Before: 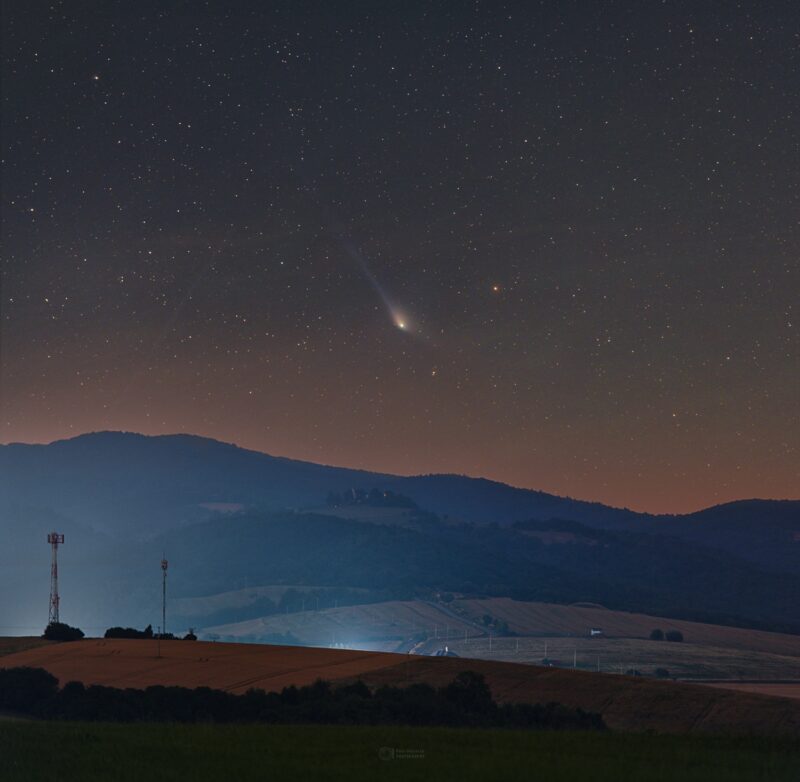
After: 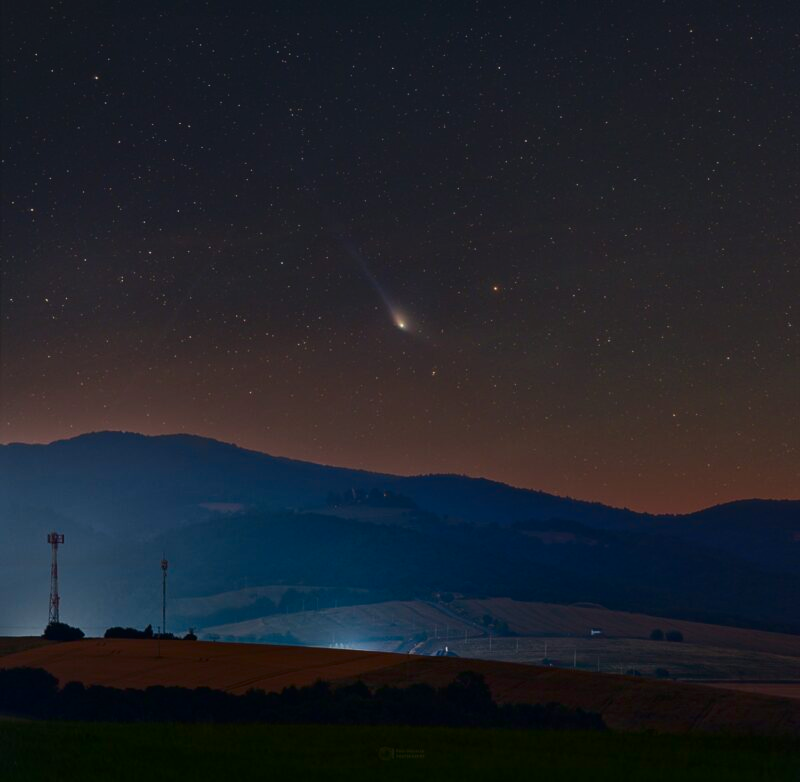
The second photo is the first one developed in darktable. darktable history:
contrast brightness saturation: contrast 0.119, brightness -0.124, saturation 0.197
color zones: curves: ch0 [(0, 0.5) (0.143, 0.52) (0.286, 0.5) (0.429, 0.5) (0.571, 0.5) (0.714, 0.5) (0.857, 0.5) (1, 0.5)]; ch1 [(0, 0.489) (0.155, 0.45) (0.286, 0.466) (0.429, 0.5) (0.571, 0.5) (0.714, 0.5) (0.857, 0.5) (1, 0.489)]
